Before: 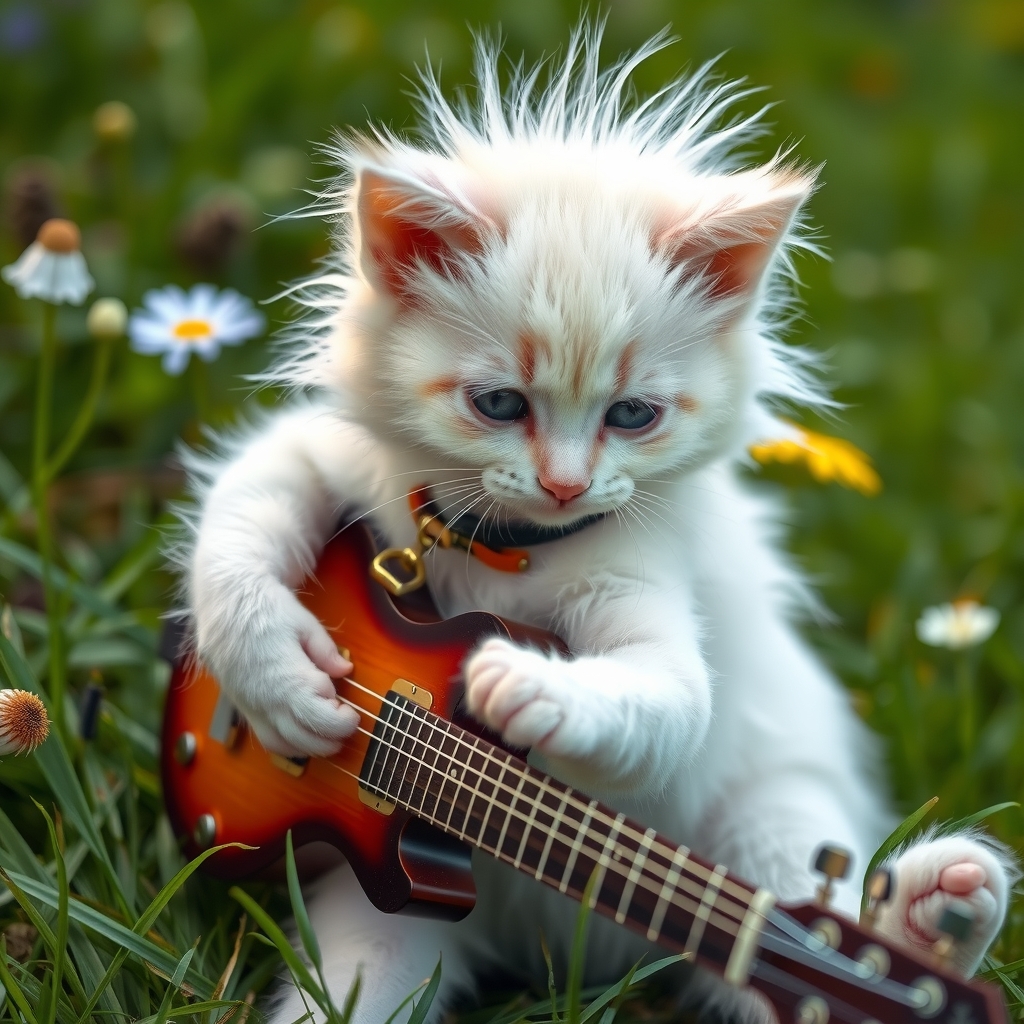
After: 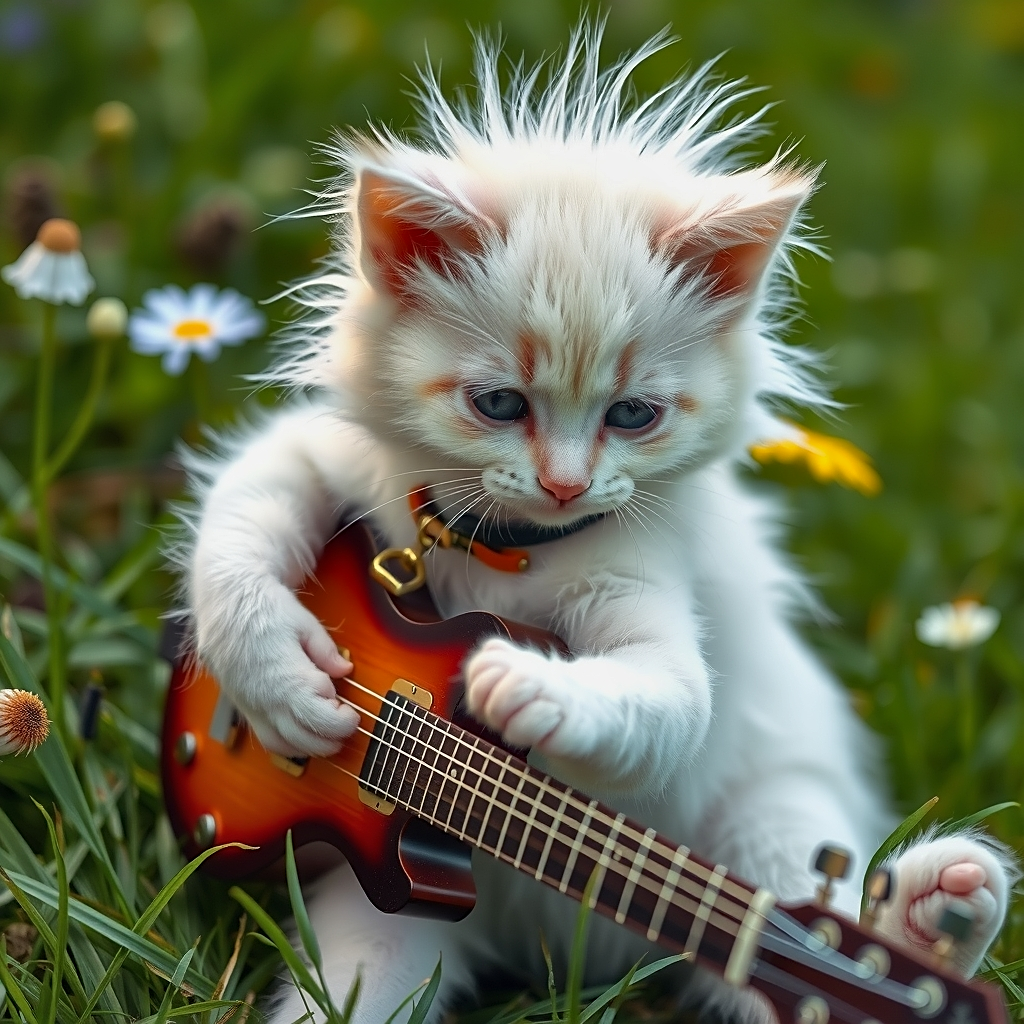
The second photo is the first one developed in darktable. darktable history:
shadows and highlights: white point adjustment -3.59, highlights -63.82, soften with gaussian
sharpen: on, module defaults
